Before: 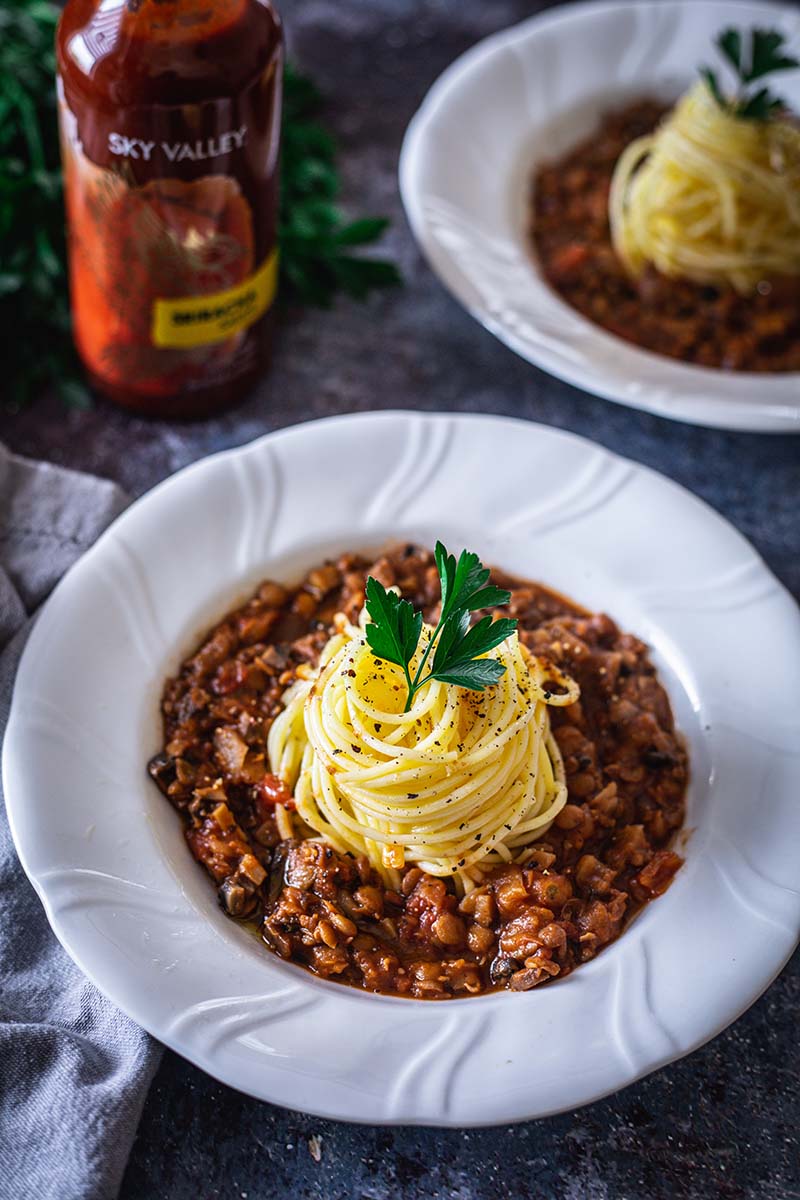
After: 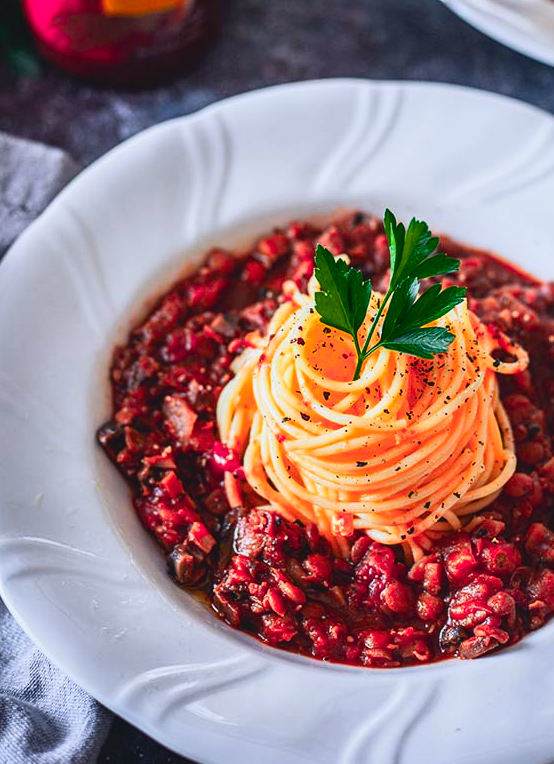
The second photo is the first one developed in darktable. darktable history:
tone curve: curves: ch0 [(0, 0.045) (0.155, 0.169) (0.46, 0.466) (0.751, 0.788) (1, 0.961)]; ch1 [(0, 0) (0.43, 0.408) (0.472, 0.469) (0.505, 0.503) (0.553, 0.555) (0.592, 0.581) (1, 1)]; ch2 [(0, 0) (0.505, 0.495) (0.579, 0.569) (1, 1)], color space Lab, independent channels, preserve colors none
crop: left 6.488%, top 27.668%, right 24.183%, bottom 8.656%
color zones: curves: ch1 [(0.24, 0.634) (0.75, 0.5)]; ch2 [(0.253, 0.437) (0.745, 0.491)], mix 102.12%
